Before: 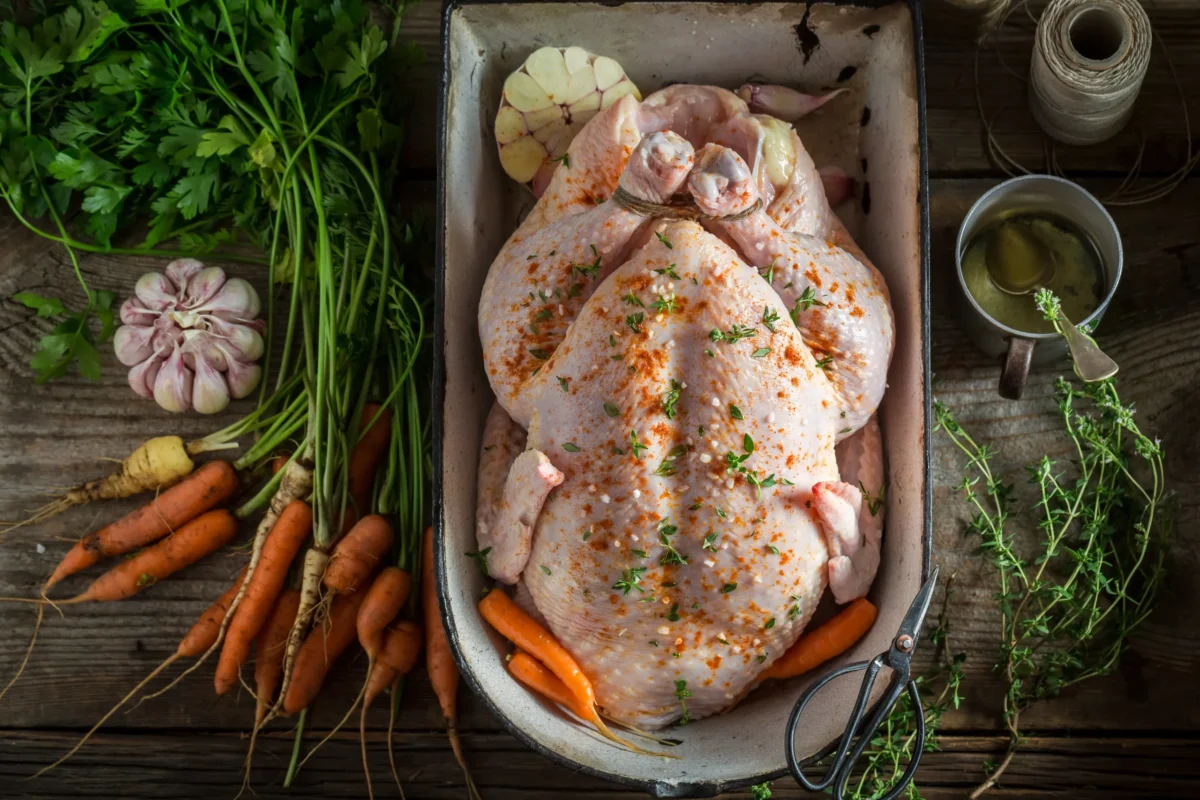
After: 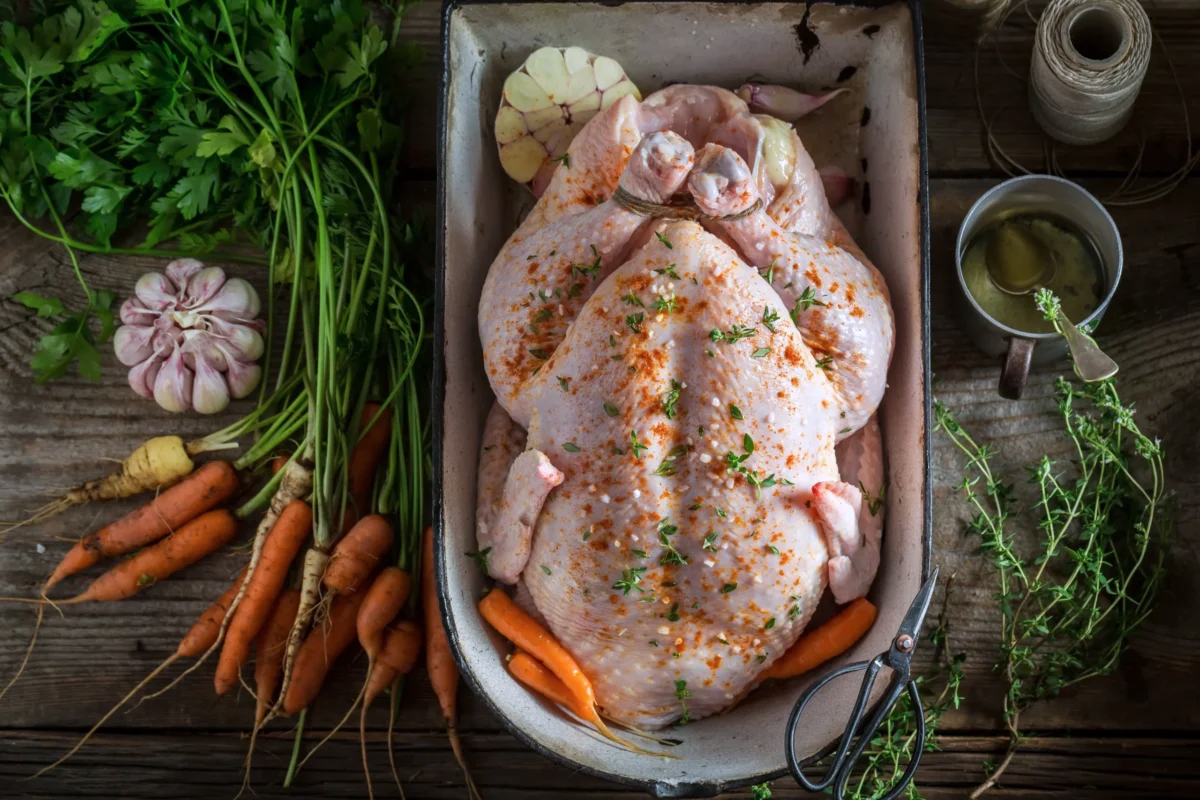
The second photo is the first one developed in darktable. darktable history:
color calibration: gray › normalize channels true, illuminant as shot in camera, x 0.358, y 0.373, temperature 4628.91 K, gamut compression 0.001
